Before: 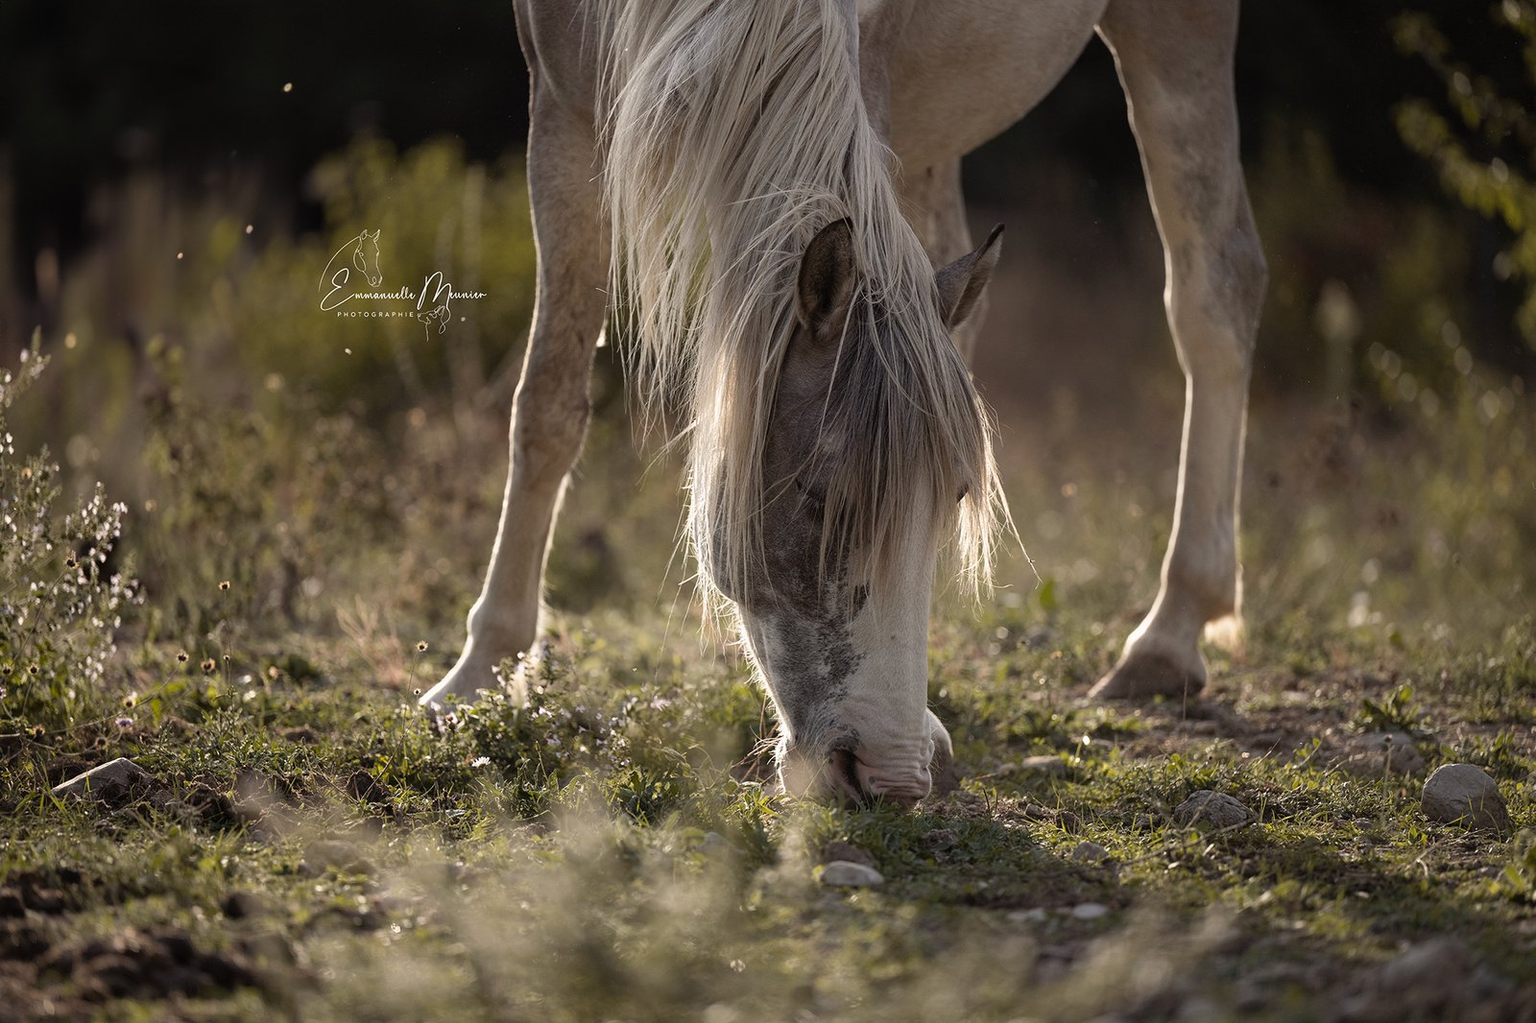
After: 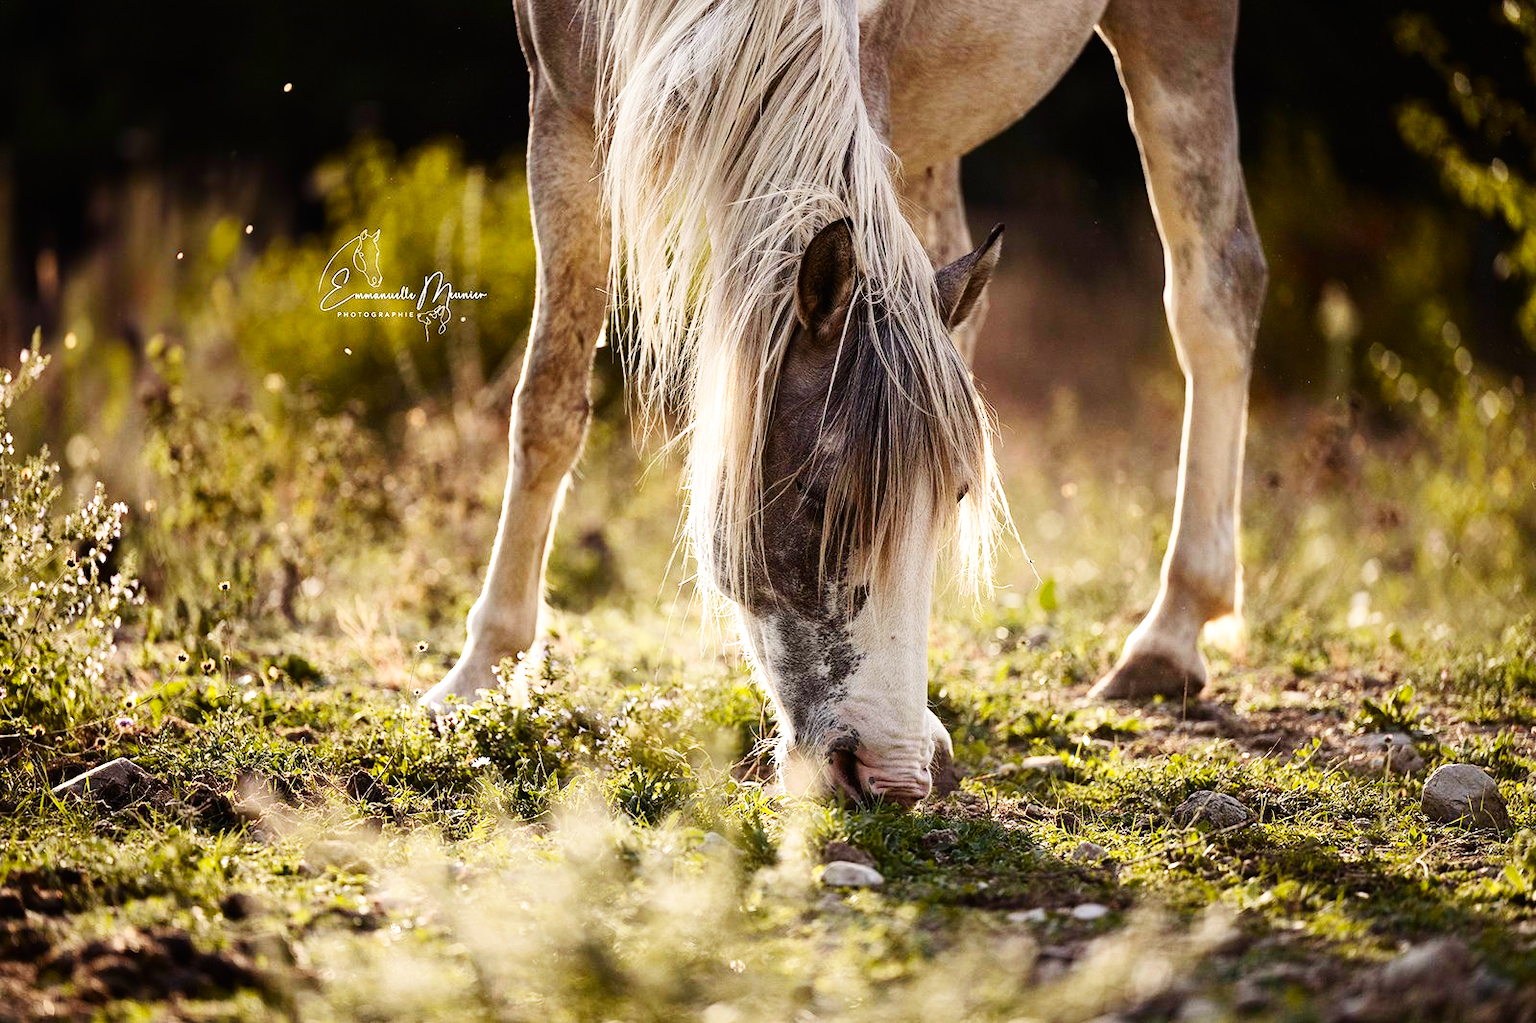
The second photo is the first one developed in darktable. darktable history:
contrast brightness saturation: contrast 0.18, saturation 0.3
base curve: curves: ch0 [(0, 0.003) (0.001, 0.002) (0.006, 0.004) (0.02, 0.022) (0.048, 0.086) (0.094, 0.234) (0.162, 0.431) (0.258, 0.629) (0.385, 0.8) (0.548, 0.918) (0.751, 0.988) (1, 1)], preserve colors none
